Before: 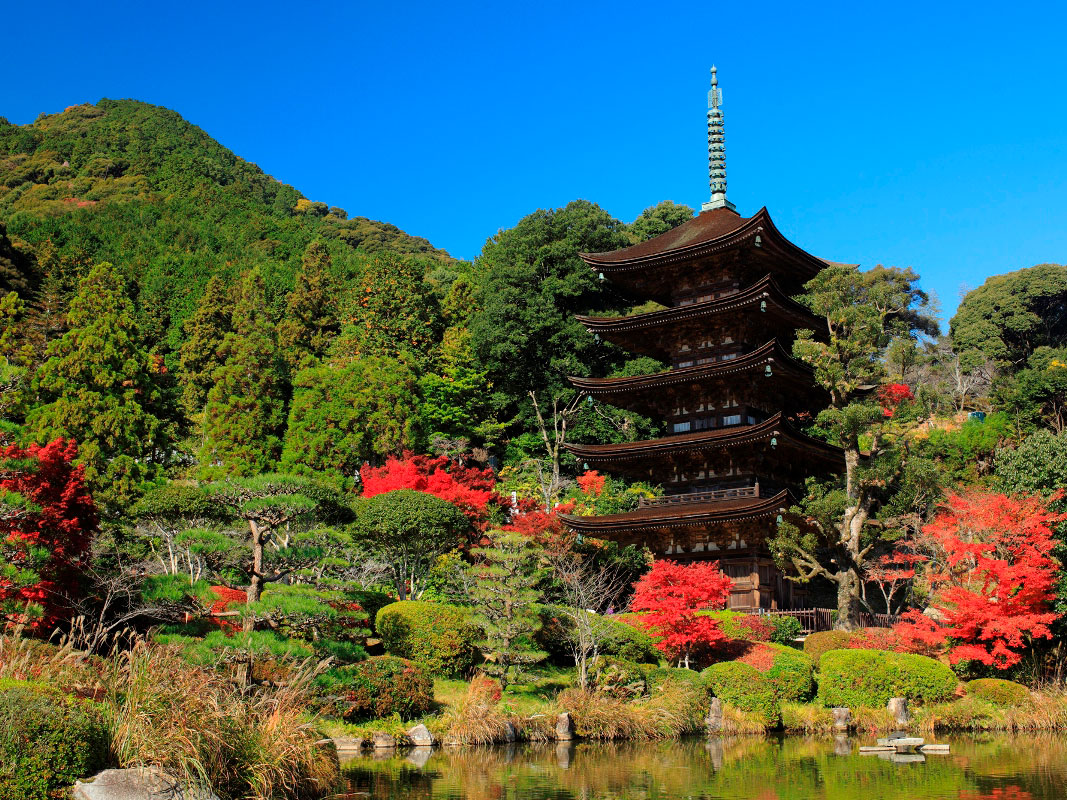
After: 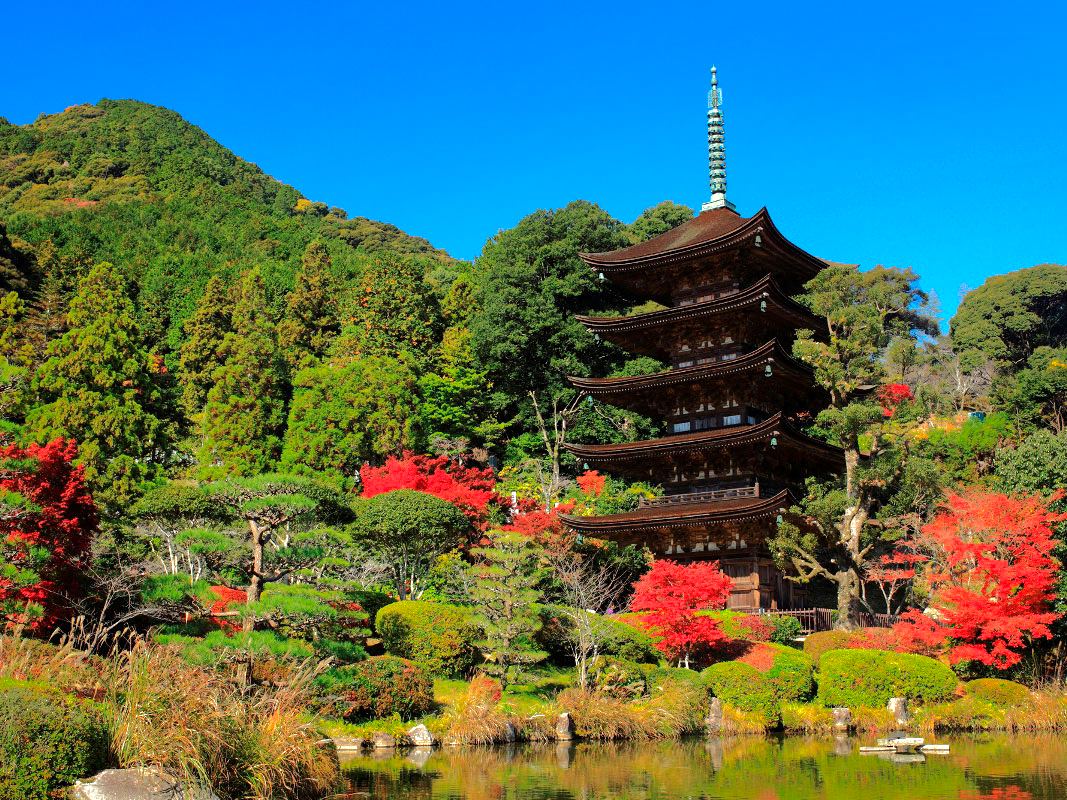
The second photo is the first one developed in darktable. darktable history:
shadows and highlights: shadows -19.91, highlights -73.15
exposure: exposure 0.6 EV, compensate highlight preservation false
